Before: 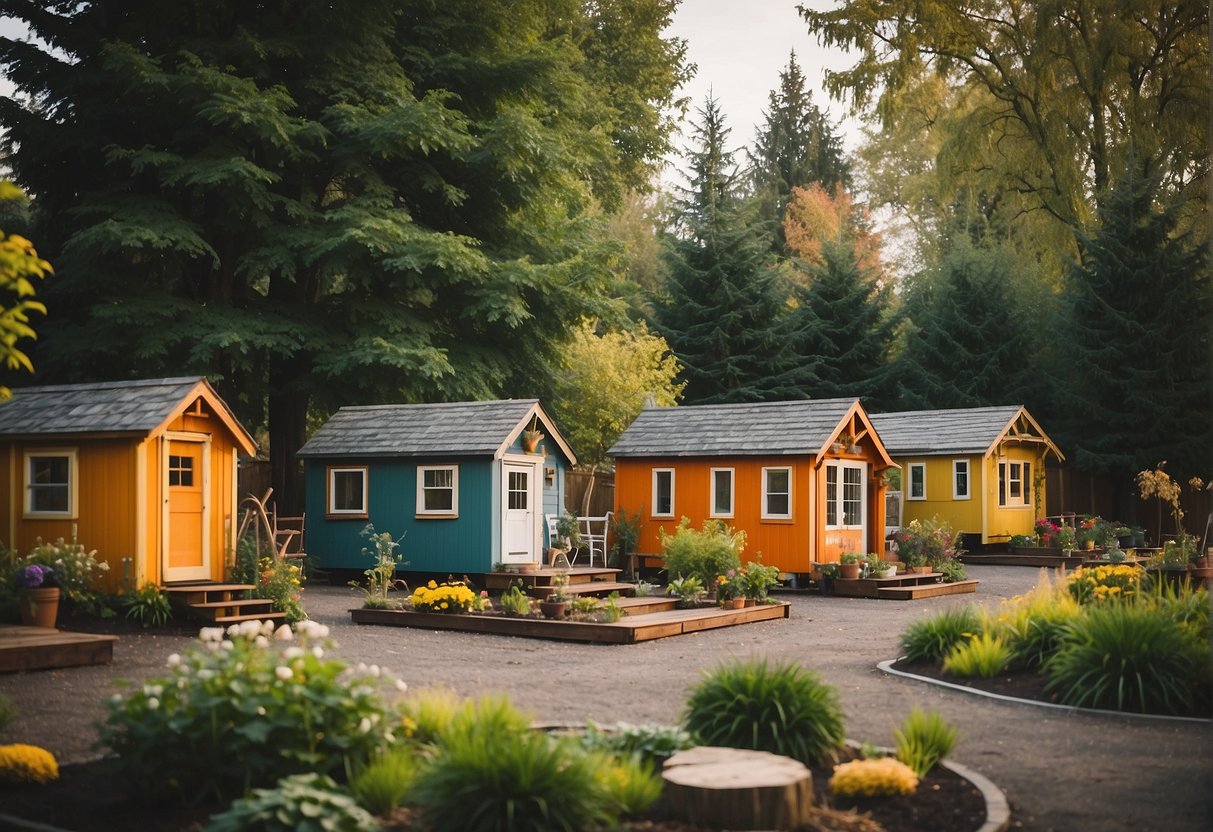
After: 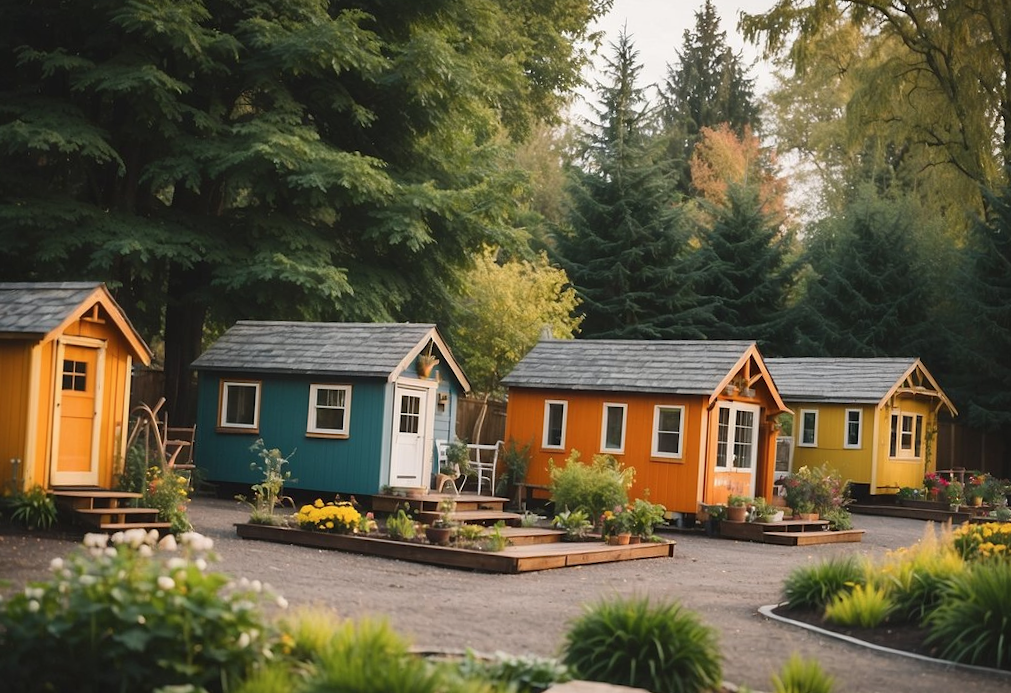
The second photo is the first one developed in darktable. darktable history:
crop and rotate: angle -3.27°, left 5.211%, top 5.211%, right 4.607%, bottom 4.607%
contrast brightness saturation: saturation -0.05
